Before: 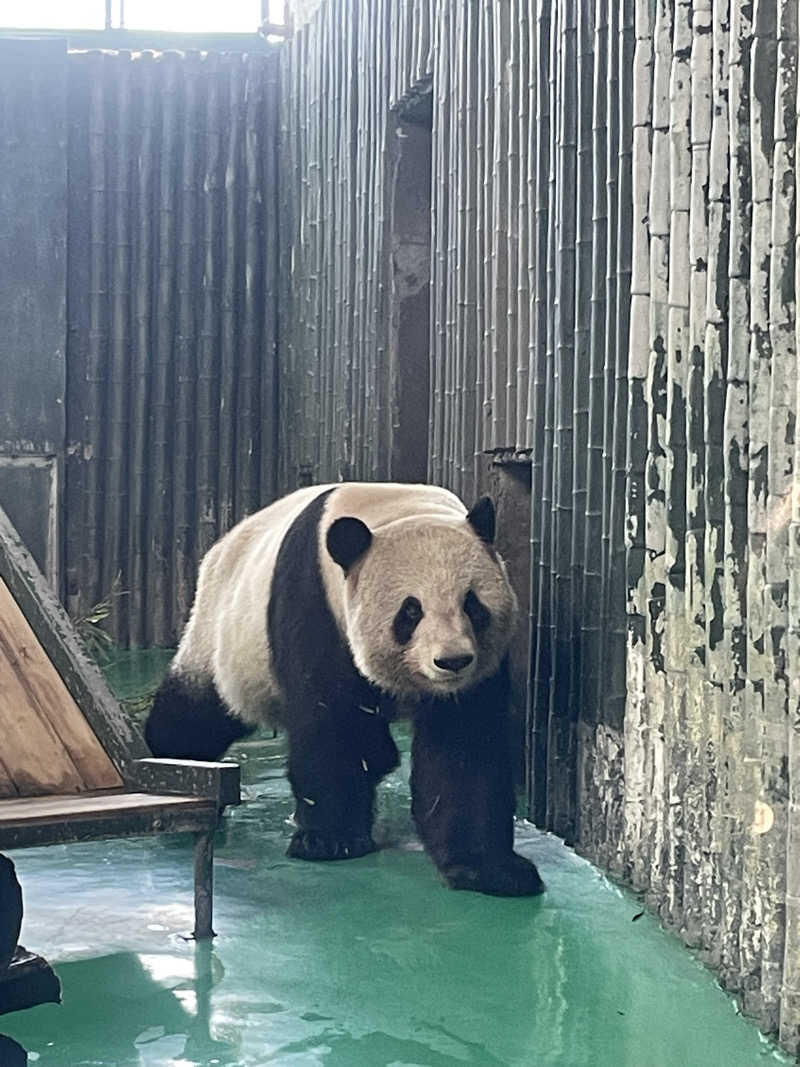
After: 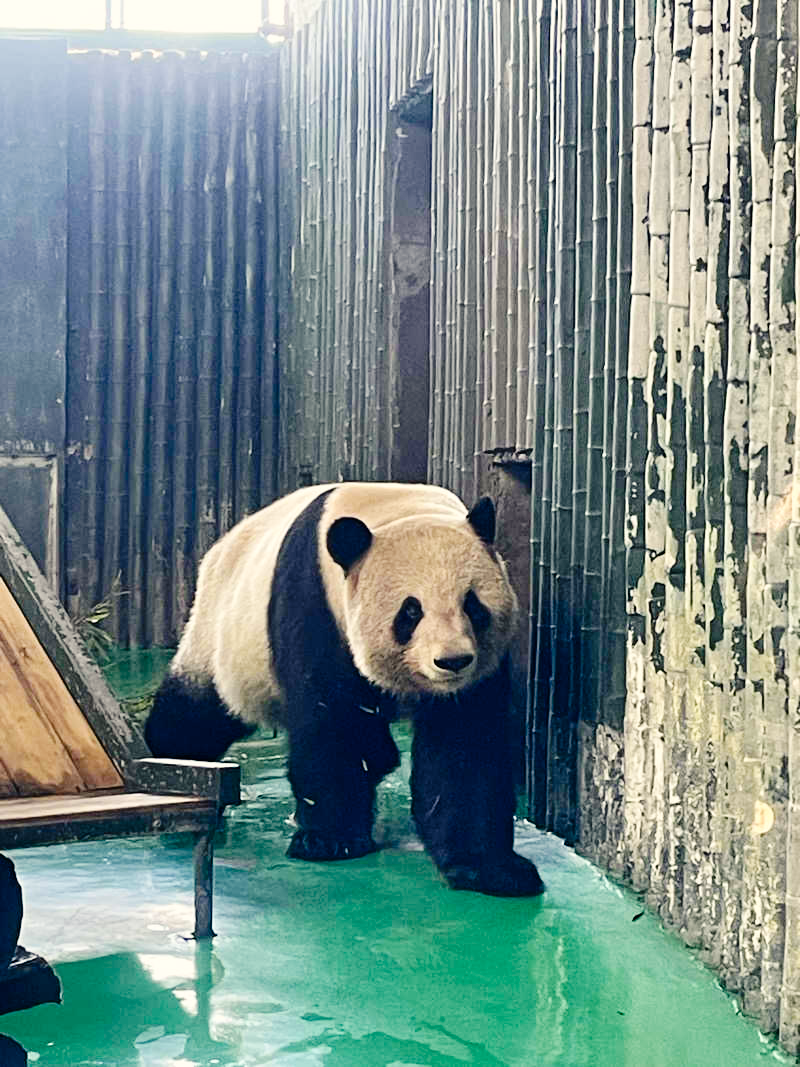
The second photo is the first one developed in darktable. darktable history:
color balance rgb: highlights gain › chroma 3.017%, highlights gain › hue 78.03°, perceptual saturation grading › global saturation 30.593%, global vibrance 20%
tone curve: curves: ch0 [(0, 0) (0.003, 0.006) (0.011, 0.007) (0.025, 0.009) (0.044, 0.012) (0.069, 0.021) (0.1, 0.036) (0.136, 0.056) (0.177, 0.105) (0.224, 0.165) (0.277, 0.251) (0.335, 0.344) (0.399, 0.439) (0.468, 0.532) (0.543, 0.628) (0.623, 0.718) (0.709, 0.797) (0.801, 0.874) (0.898, 0.943) (1, 1)], preserve colors none
